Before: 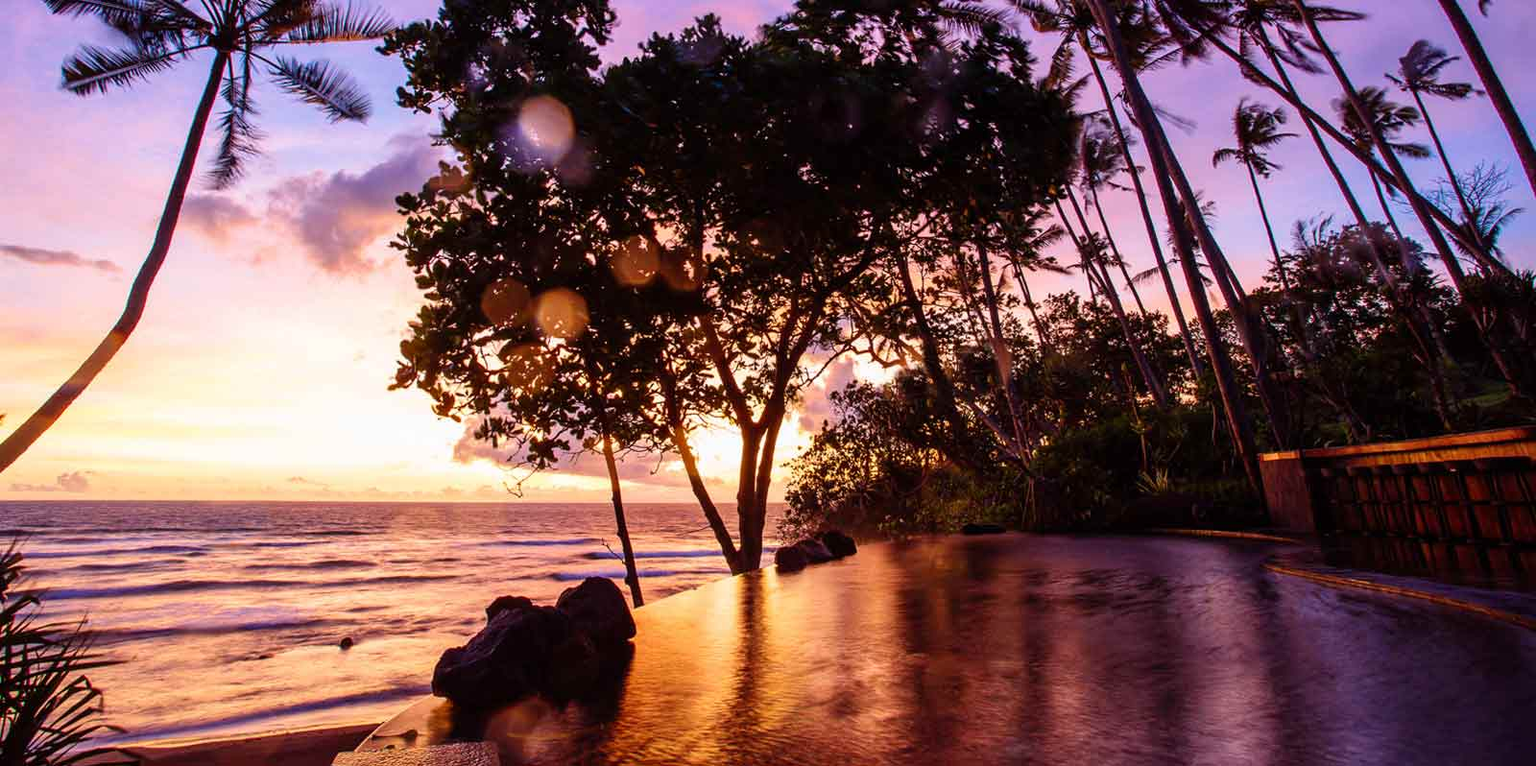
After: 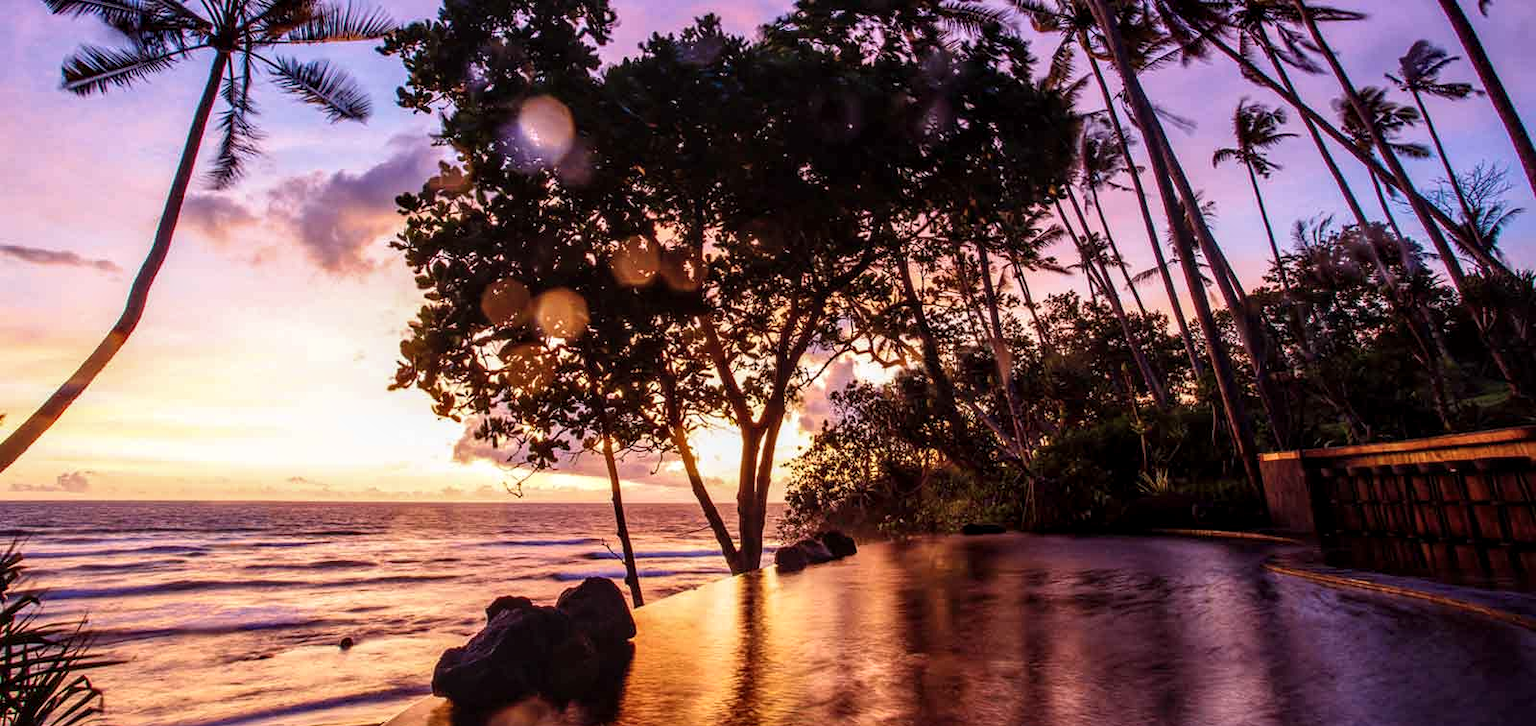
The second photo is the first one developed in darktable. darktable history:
local contrast: detail 130%
tone equalizer: on, module defaults
contrast brightness saturation: contrast 0.01, saturation -0.05
crop and rotate: top 0%, bottom 5.097%
